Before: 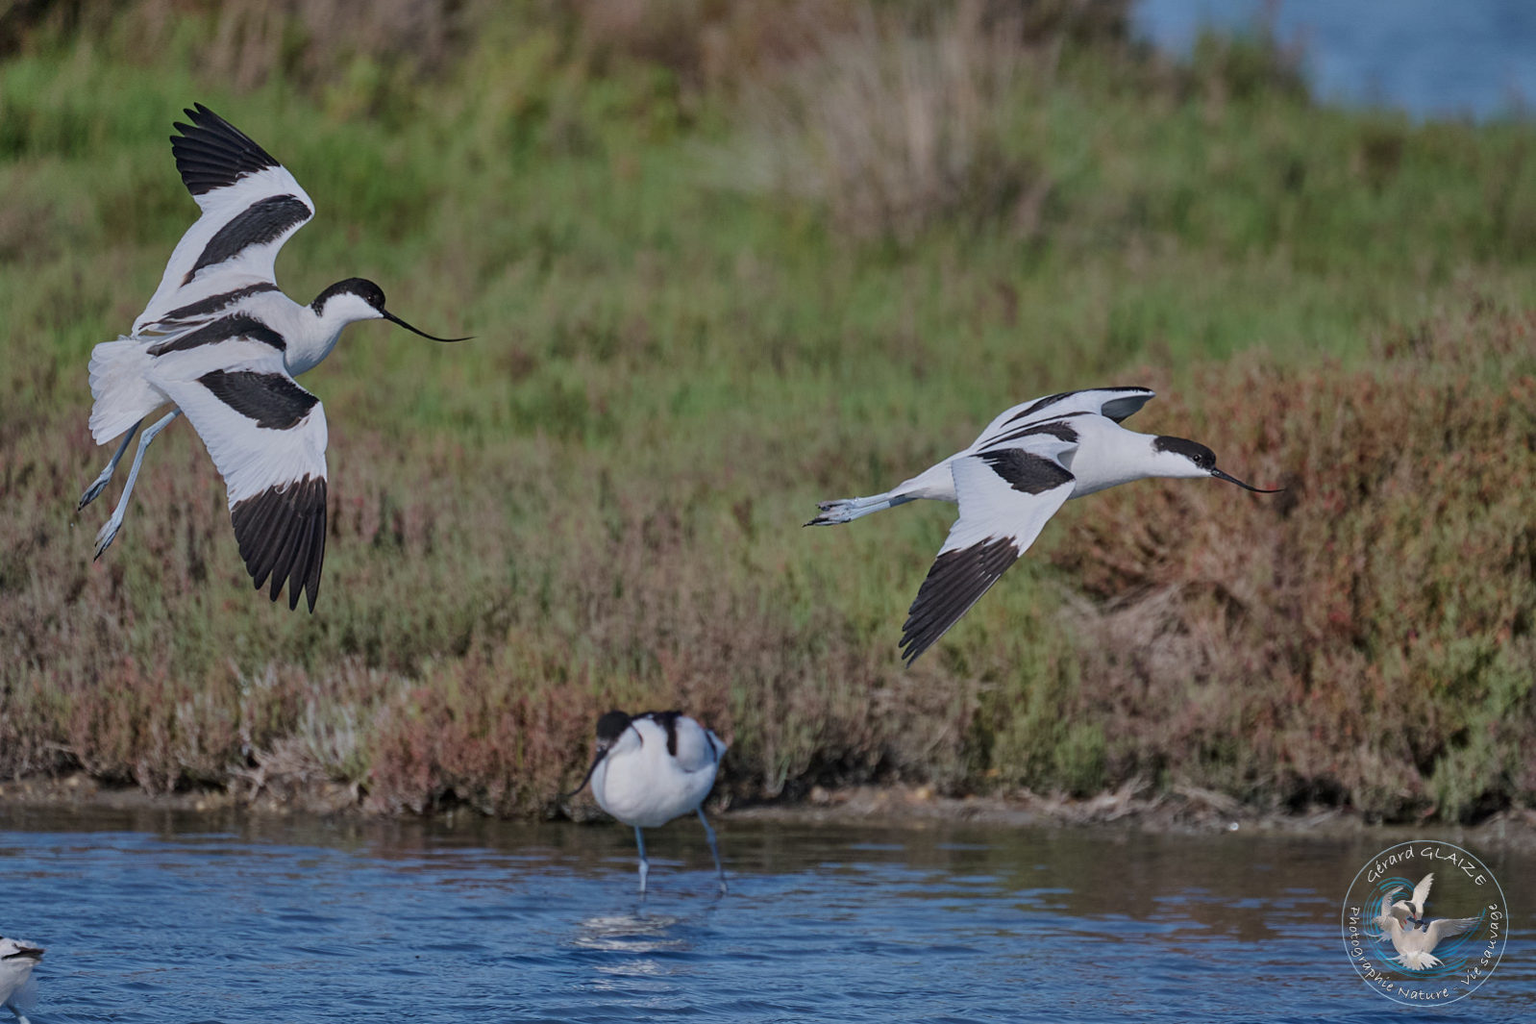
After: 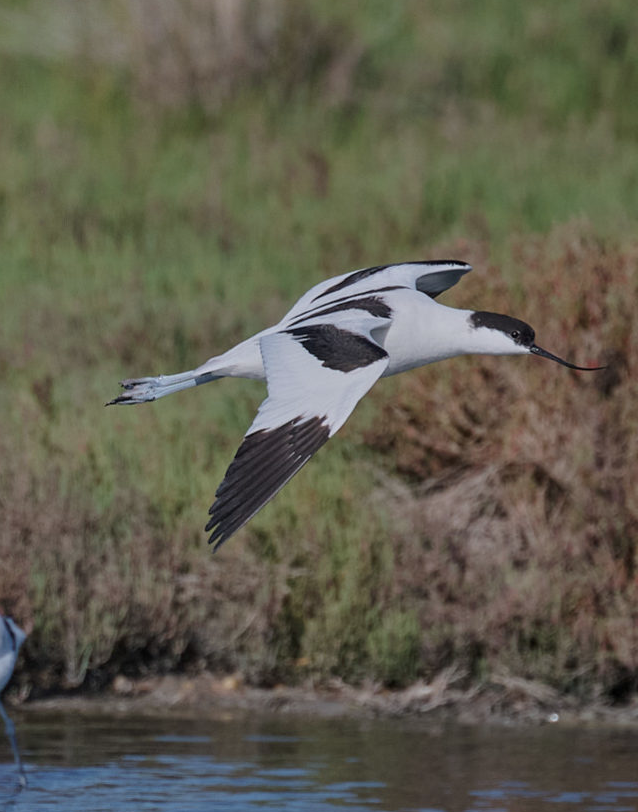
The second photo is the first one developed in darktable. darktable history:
crop: left 45.721%, top 13.393%, right 14.118%, bottom 10.01%
contrast brightness saturation: saturation -0.1
